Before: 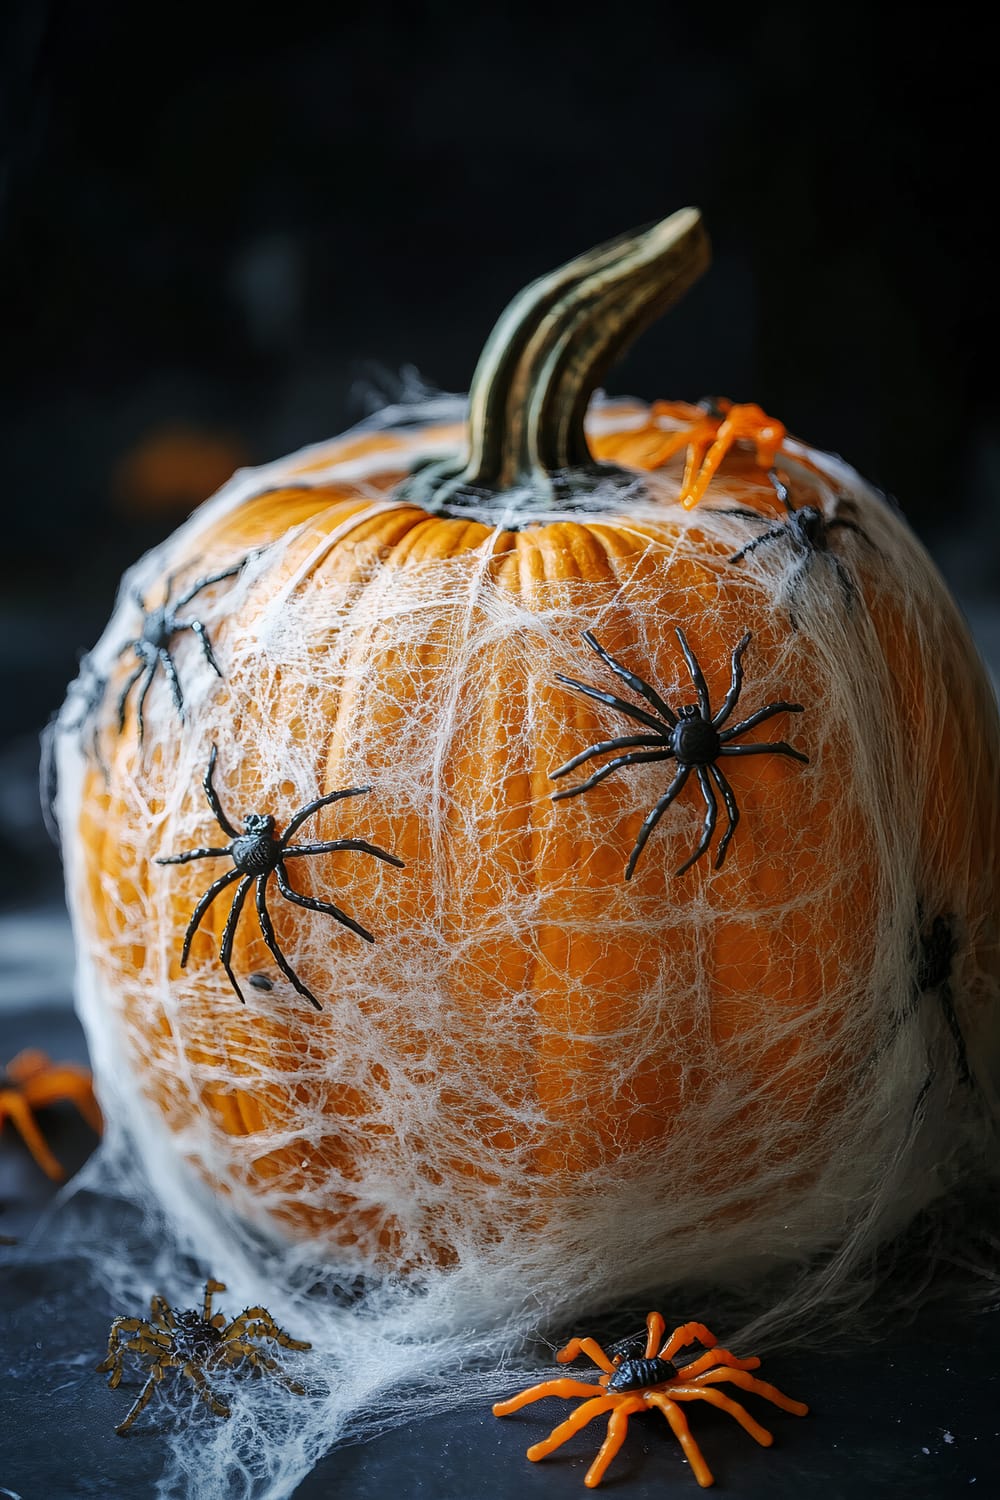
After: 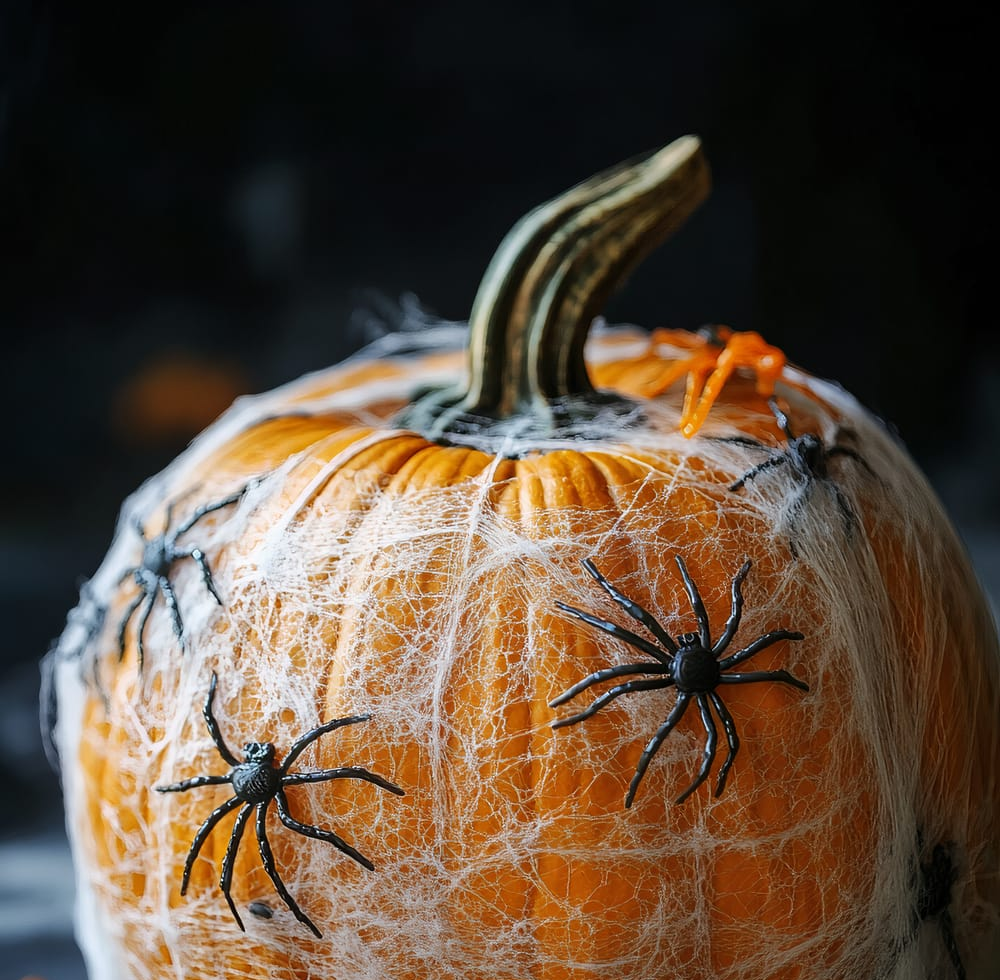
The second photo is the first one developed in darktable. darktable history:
crop and rotate: top 4.866%, bottom 29.766%
